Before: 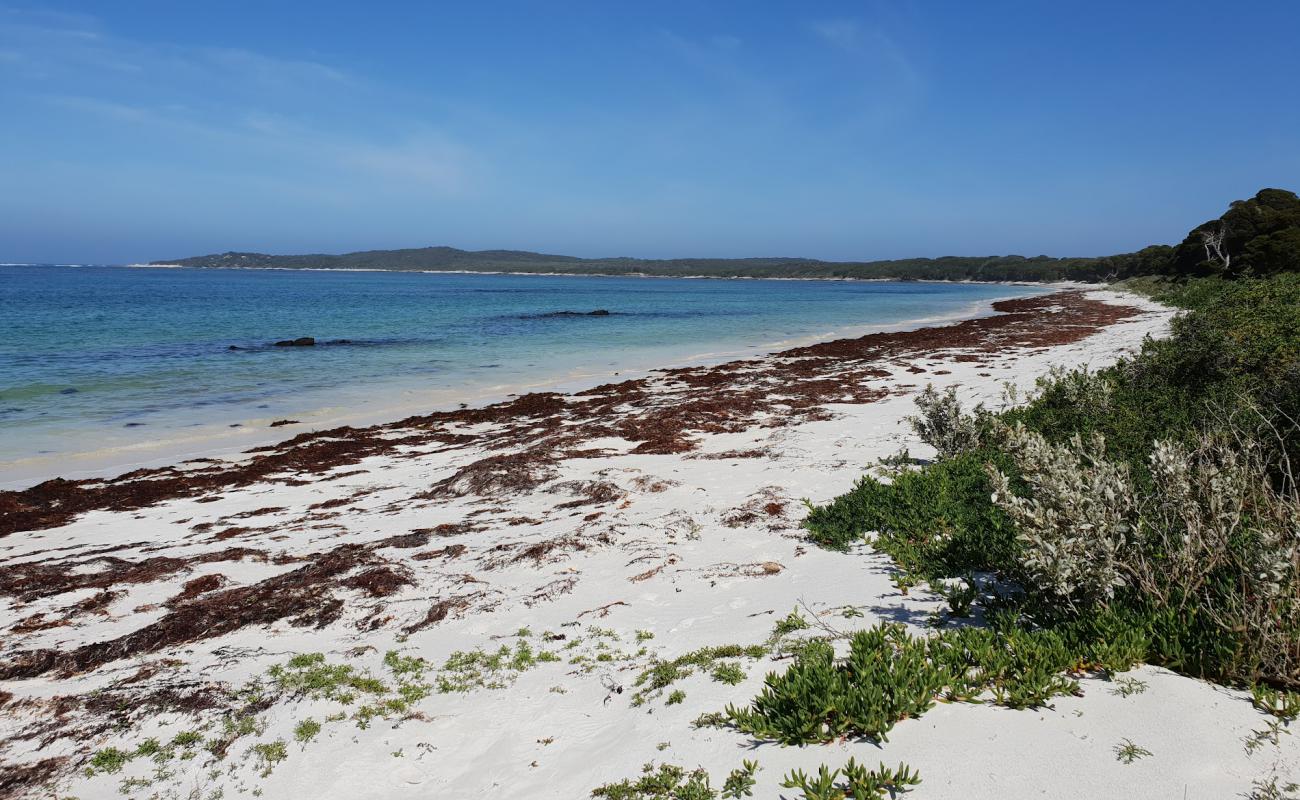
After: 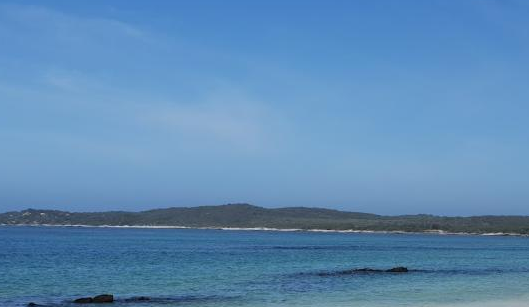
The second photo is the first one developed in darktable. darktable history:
crop: left 15.466%, top 5.429%, right 43.799%, bottom 56.125%
